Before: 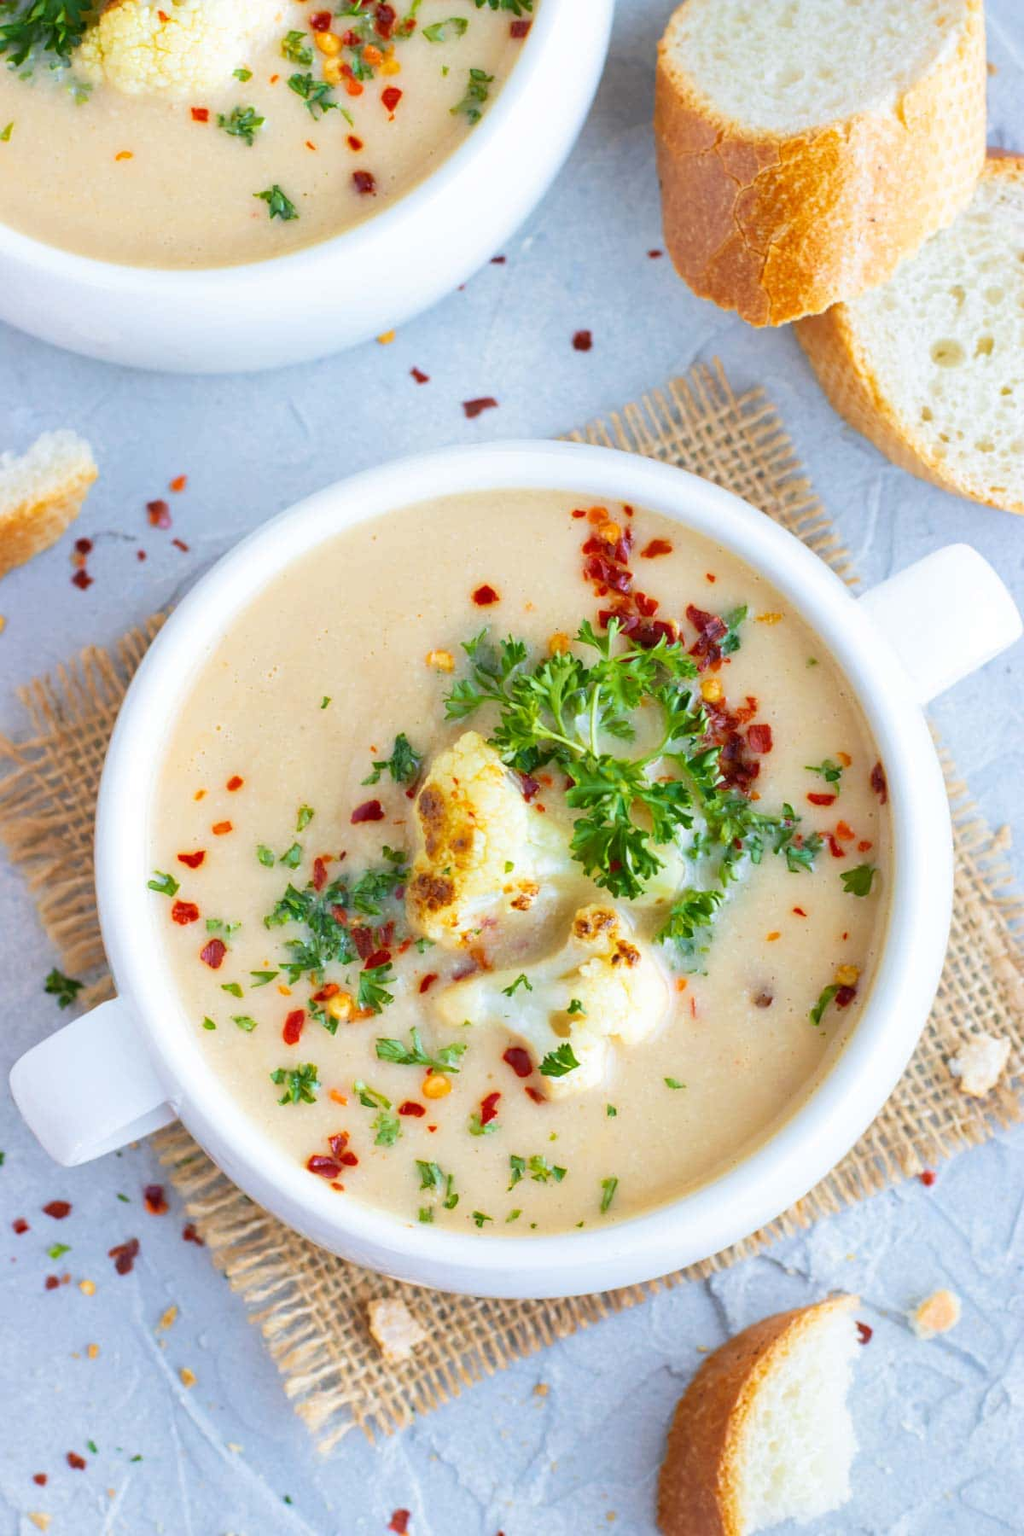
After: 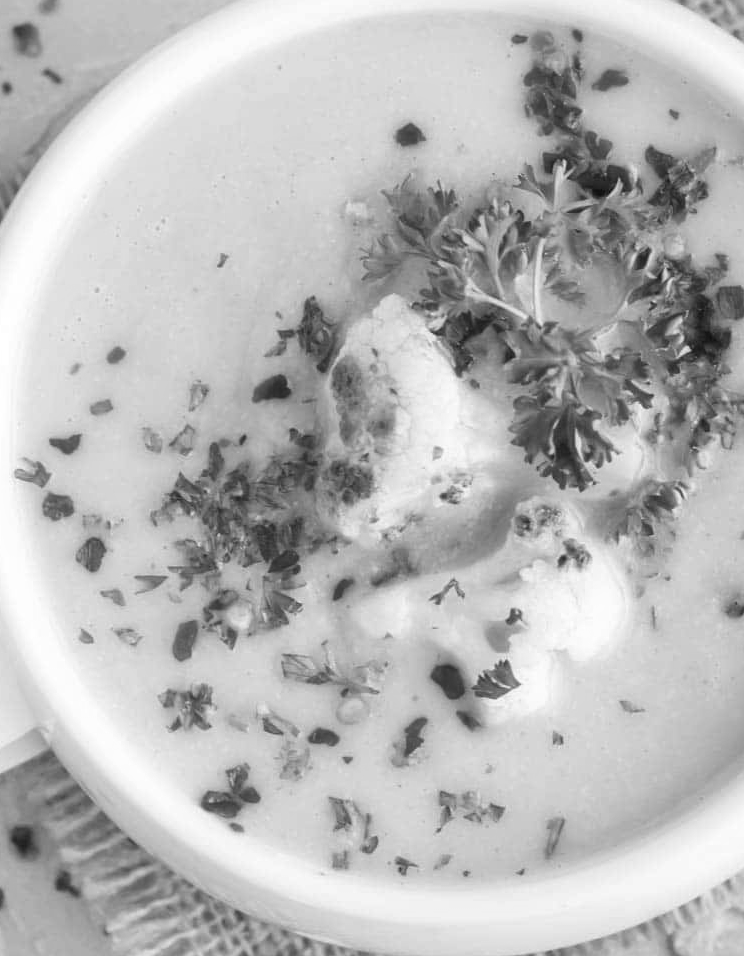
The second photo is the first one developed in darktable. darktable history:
monochrome: a -4.13, b 5.16, size 1
crop: left 13.312%, top 31.28%, right 24.627%, bottom 15.582%
